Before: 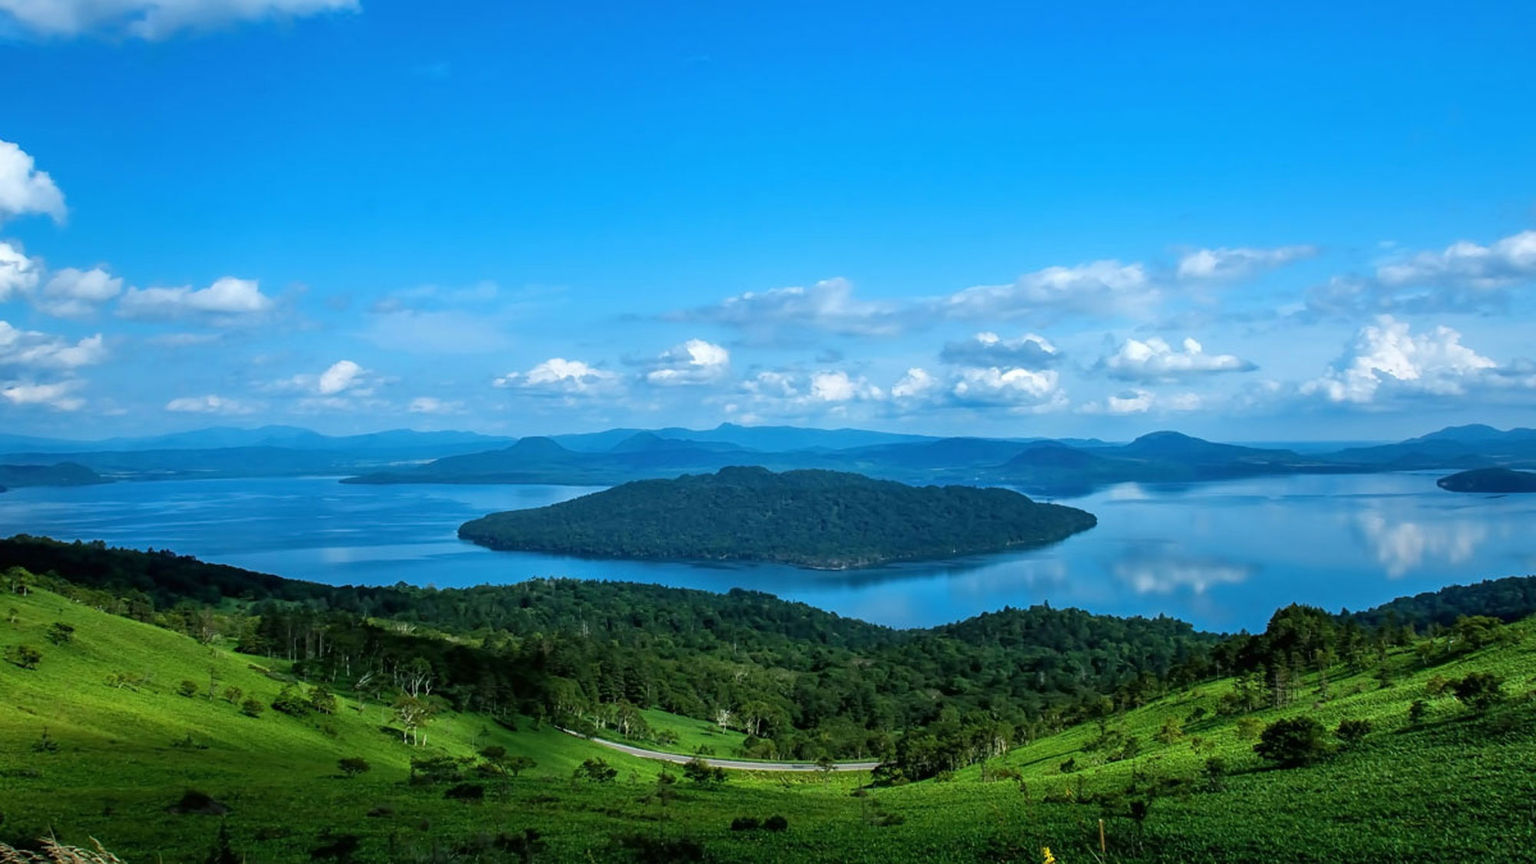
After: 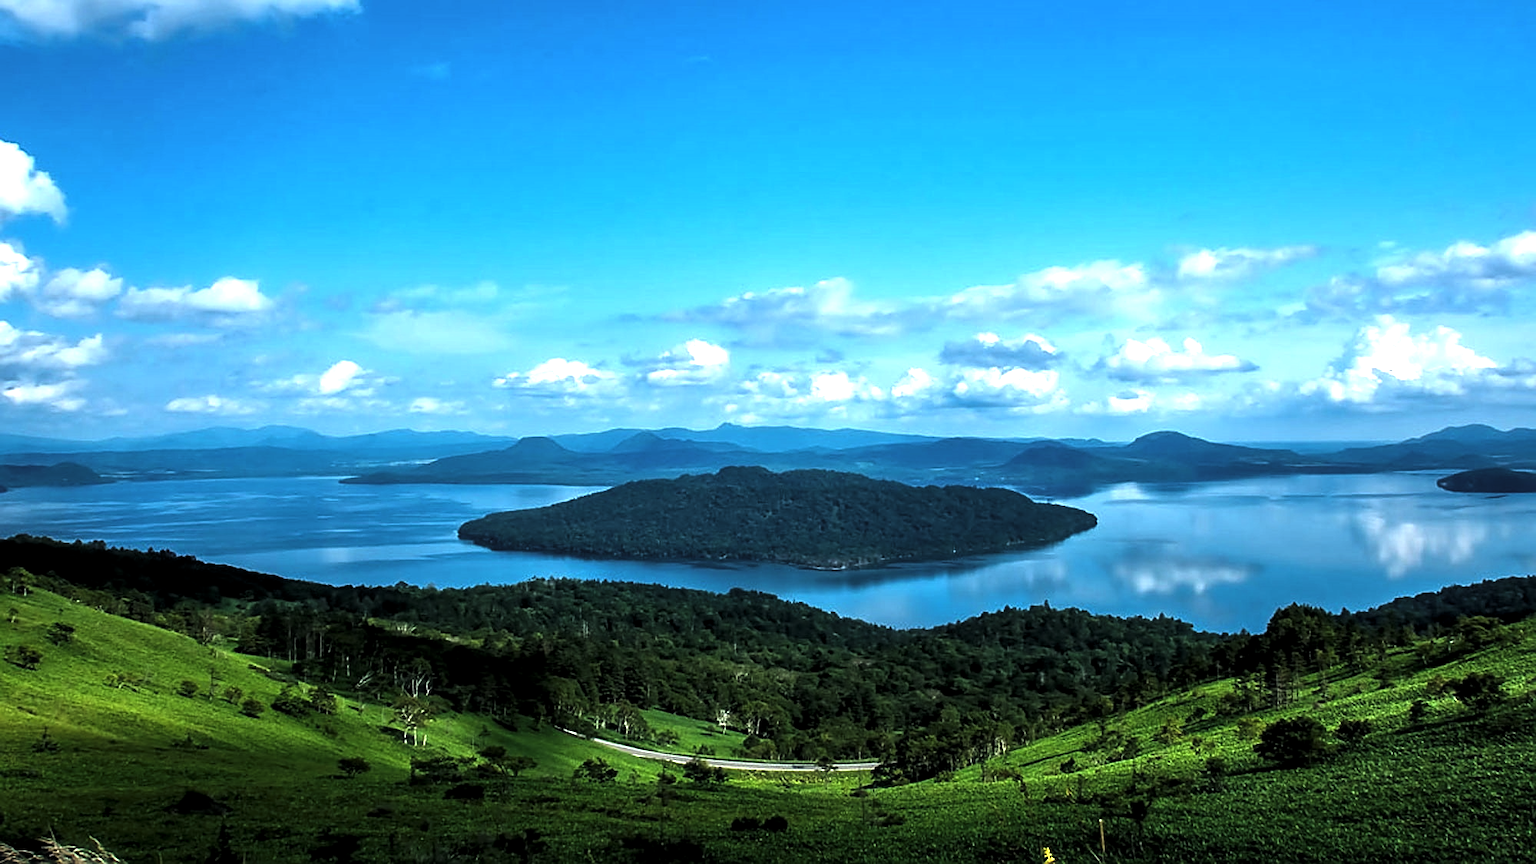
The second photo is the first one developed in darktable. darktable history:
exposure: exposure -0.044 EV, compensate highlight preservation false
sharpen: on, module defaults
local contrast: mode bilateral grid, contrast 10, coarseness 25, detail 115%, midtone range 0.2
haze removal: strength -0.111, compatibility mode true, adaptive false
levels: levels [0.044, 0.475, 0.791]
